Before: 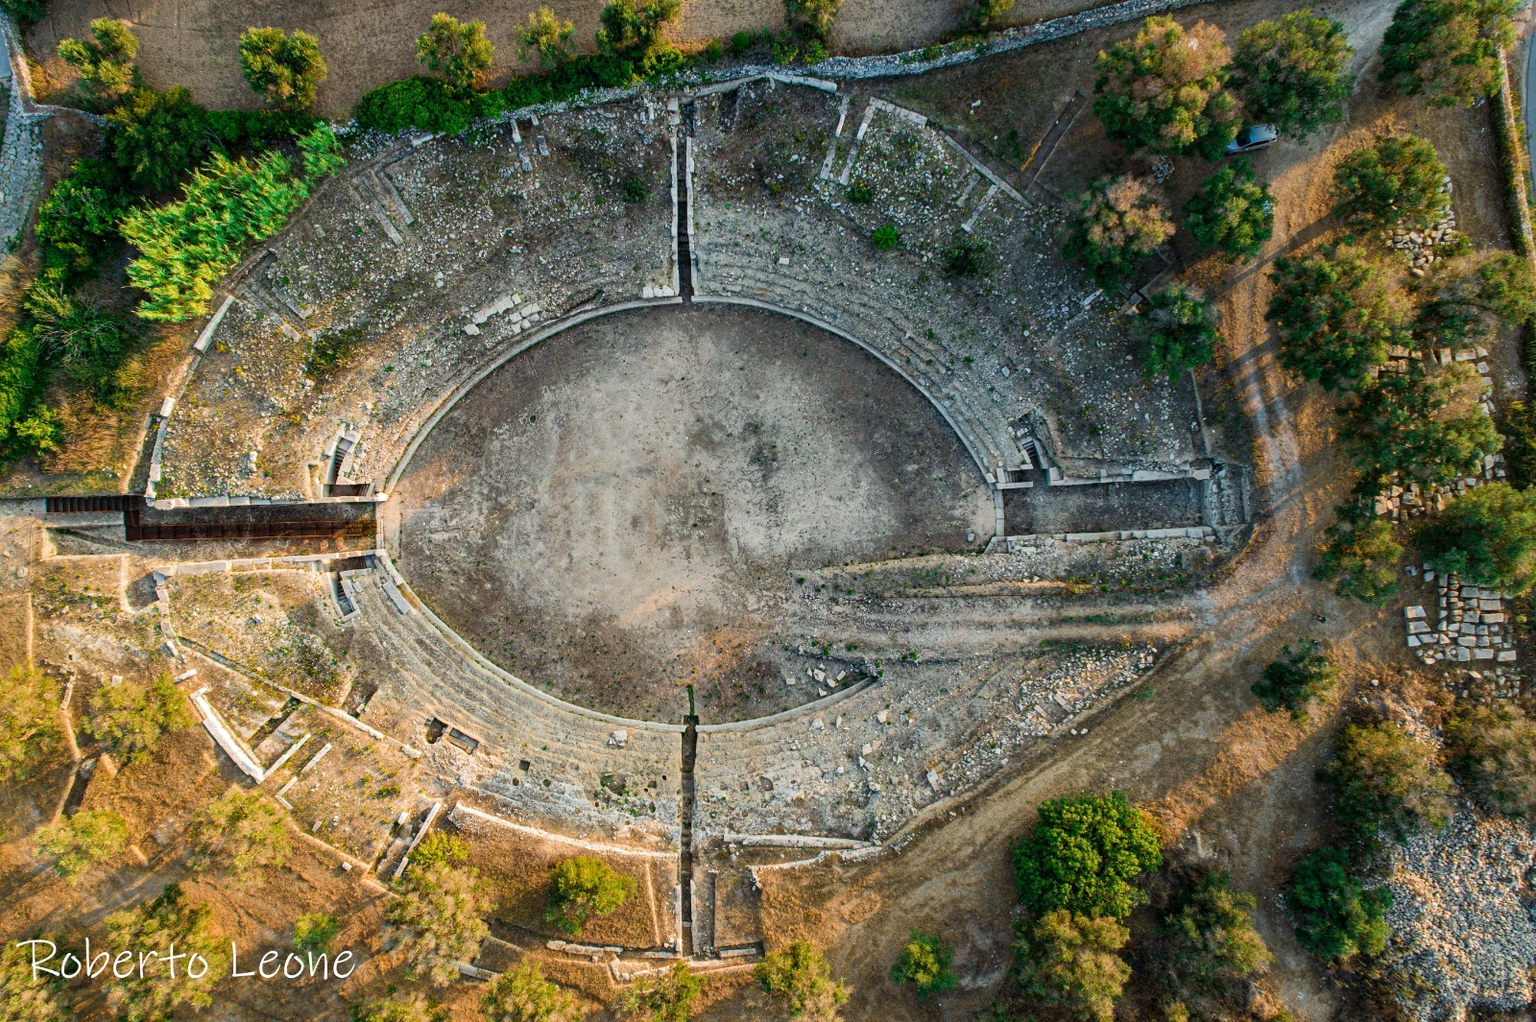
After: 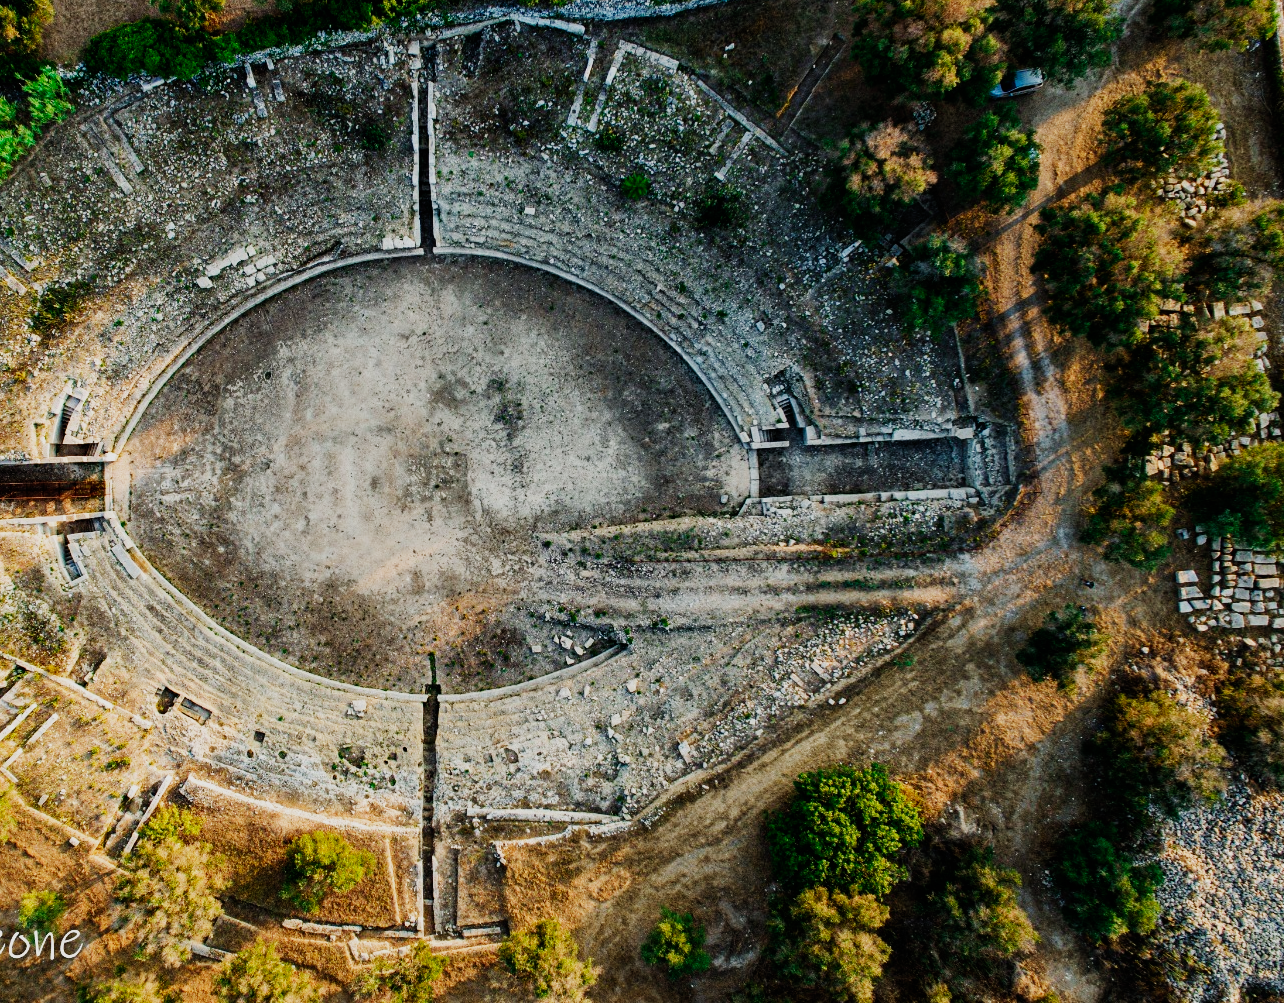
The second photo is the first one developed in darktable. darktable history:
sigmoid: contrast 1.8, skew -0.2, preserve hue 0%, red attenuation 0.1, red rotation 0.035, green attenuation 0.1, green rotation -0.017, blue attenuation 0.15, blue rotation -0.052, base primaries Rec2020
crop and rotate: left 17.959%, top 5.771%, right 1.742%
